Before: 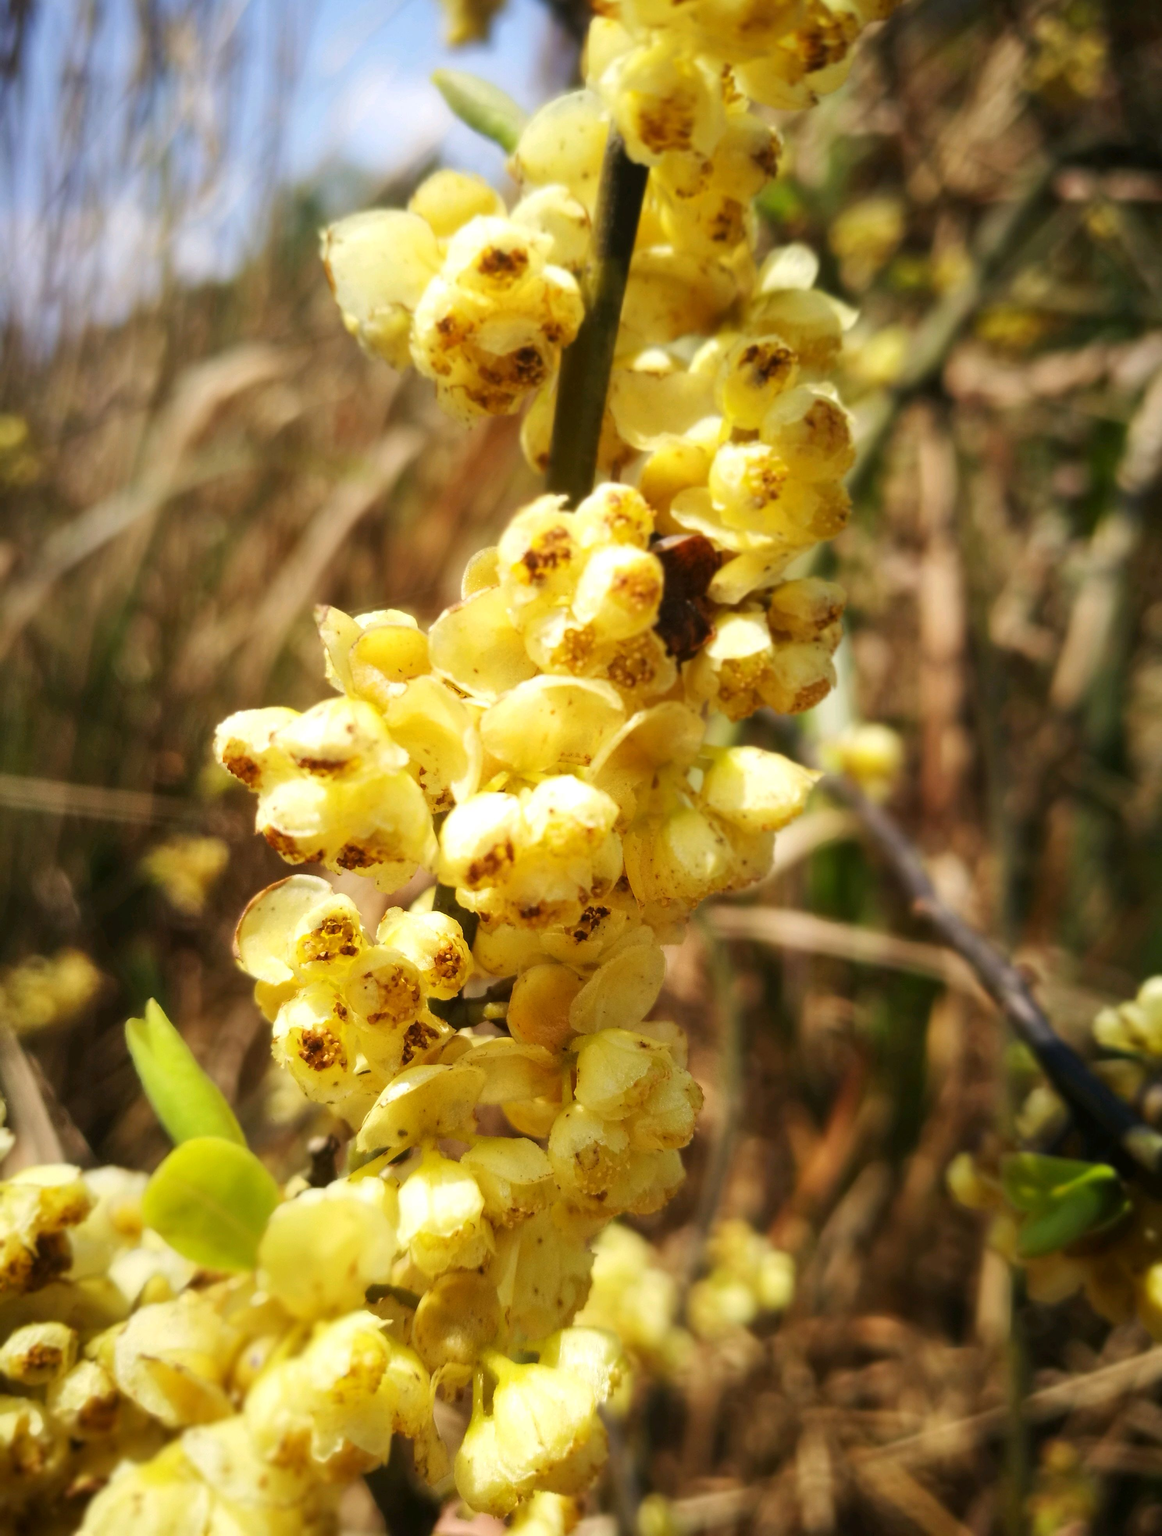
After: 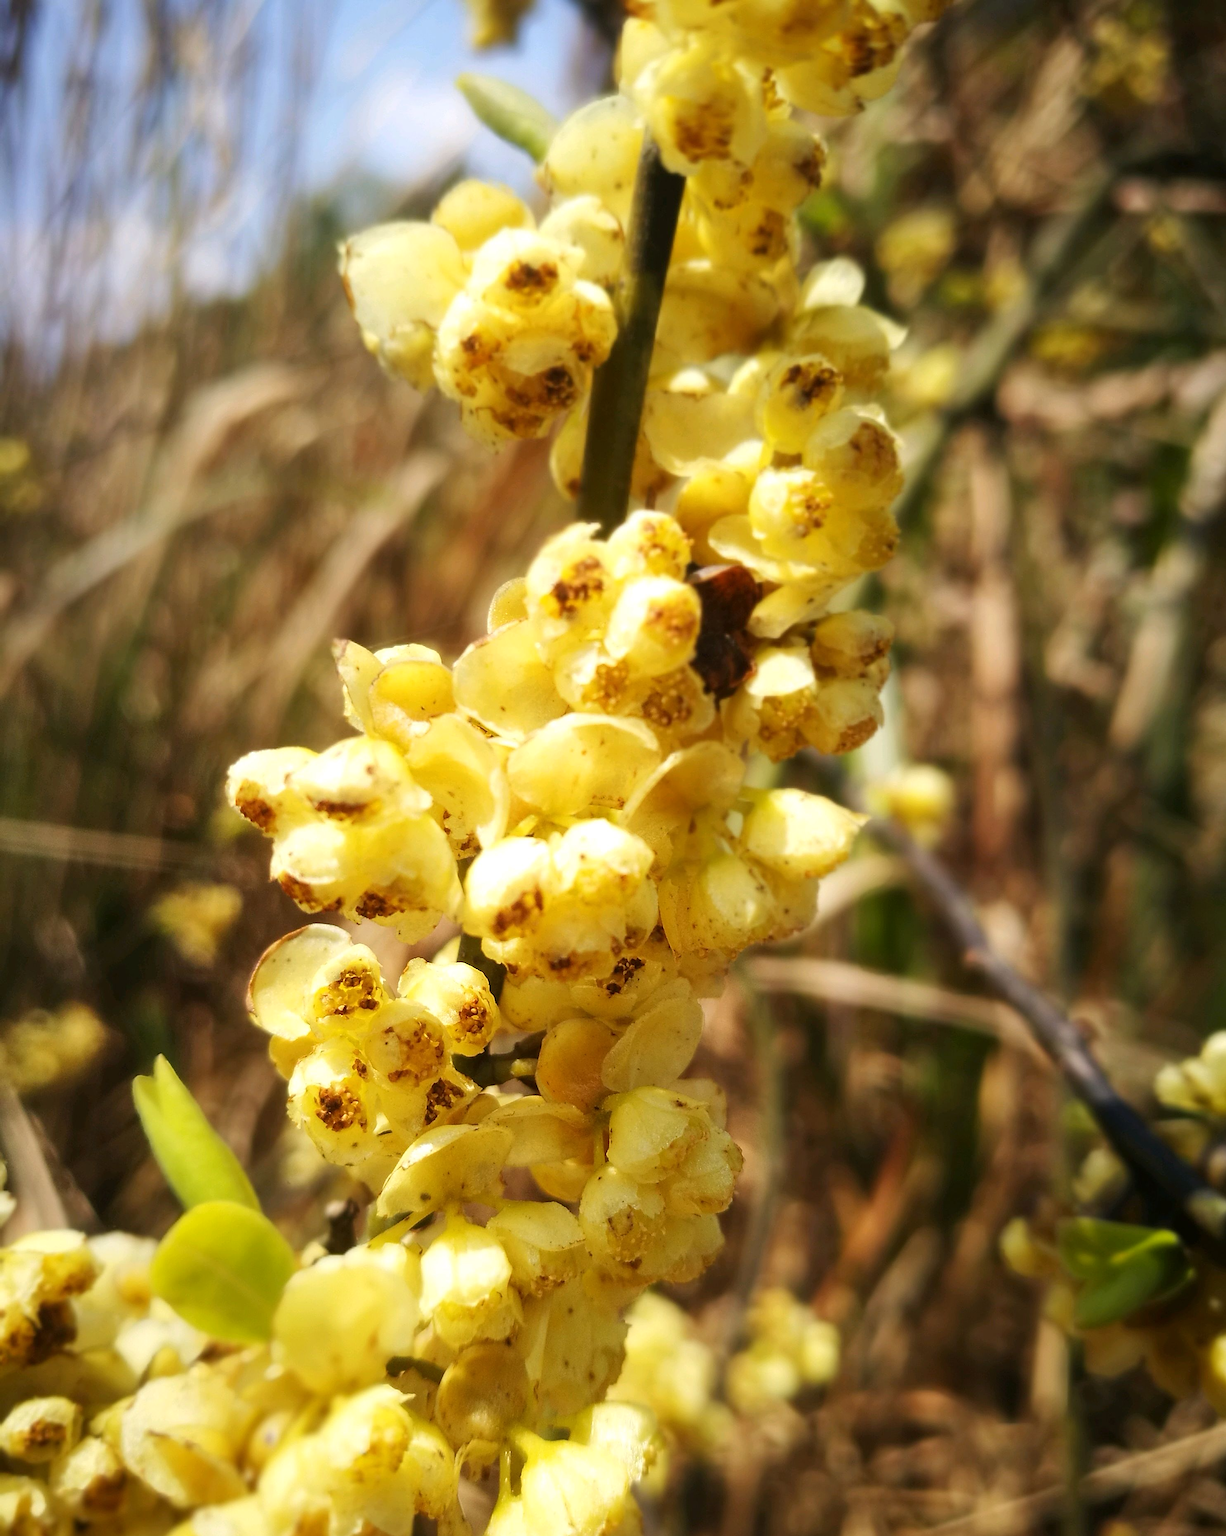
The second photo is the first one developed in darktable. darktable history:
crop and rotate: top 0.01%, bottom 5.278%
color zones: curves: ch2 [(0, 0.5) (0.143, 0.5) (0.286, 0.489) (0.415, 0.421) (0.571, 0.5) (0.714, 0.5) (0.857, 0.5) (1, 0.5)]
sharpen: on, module defaults
